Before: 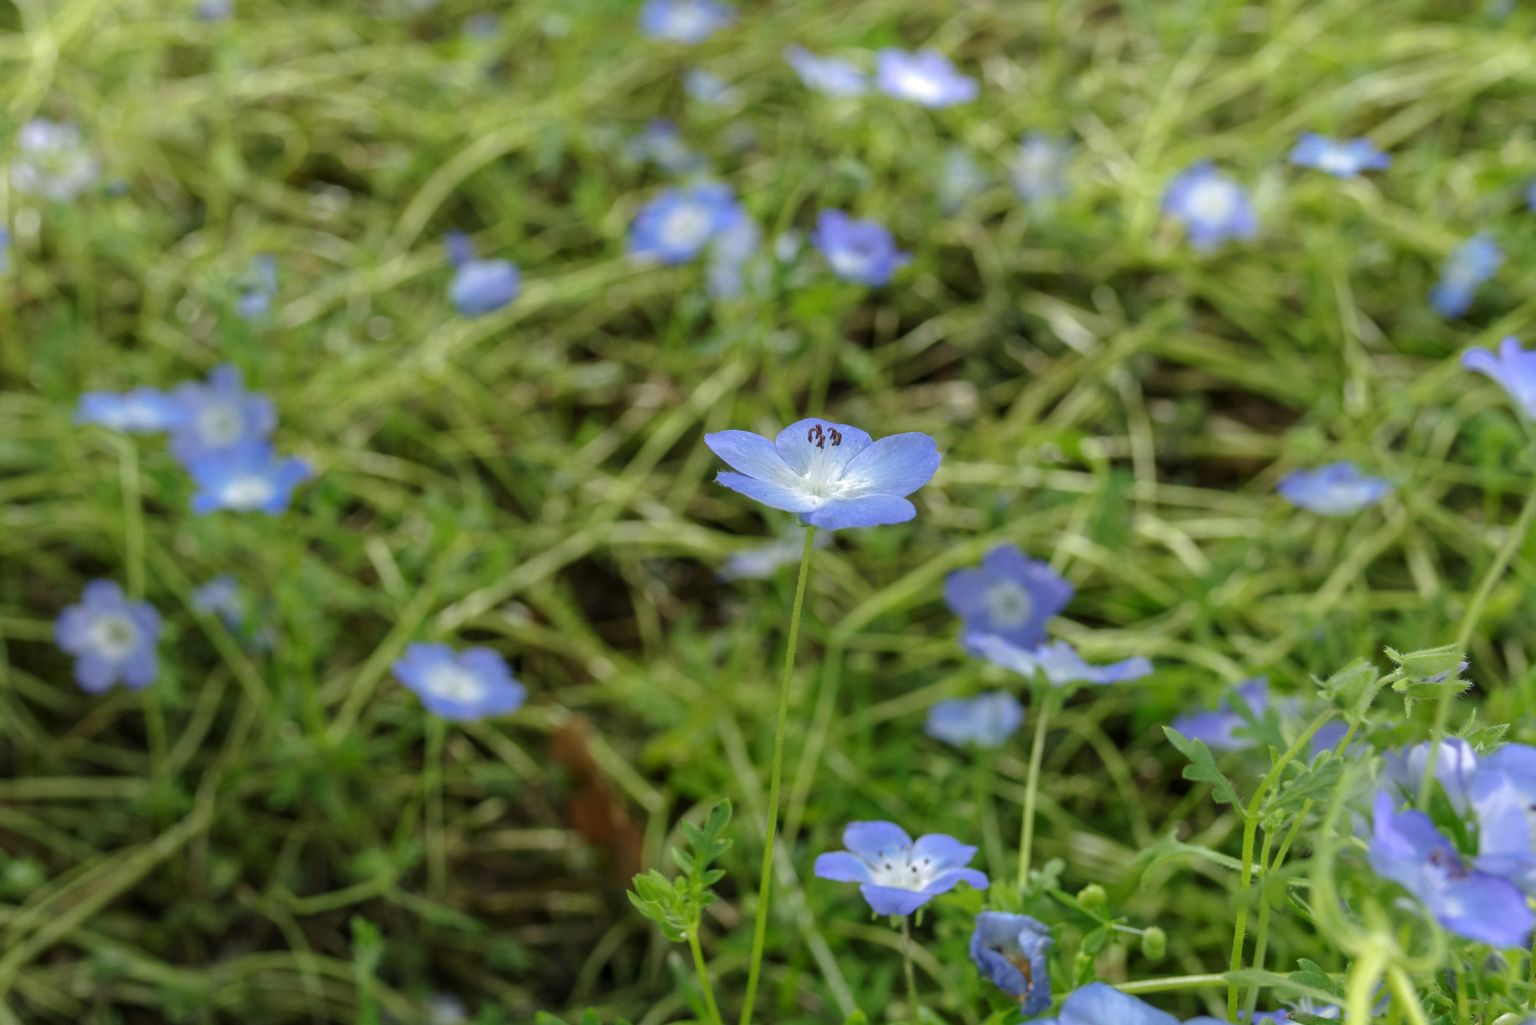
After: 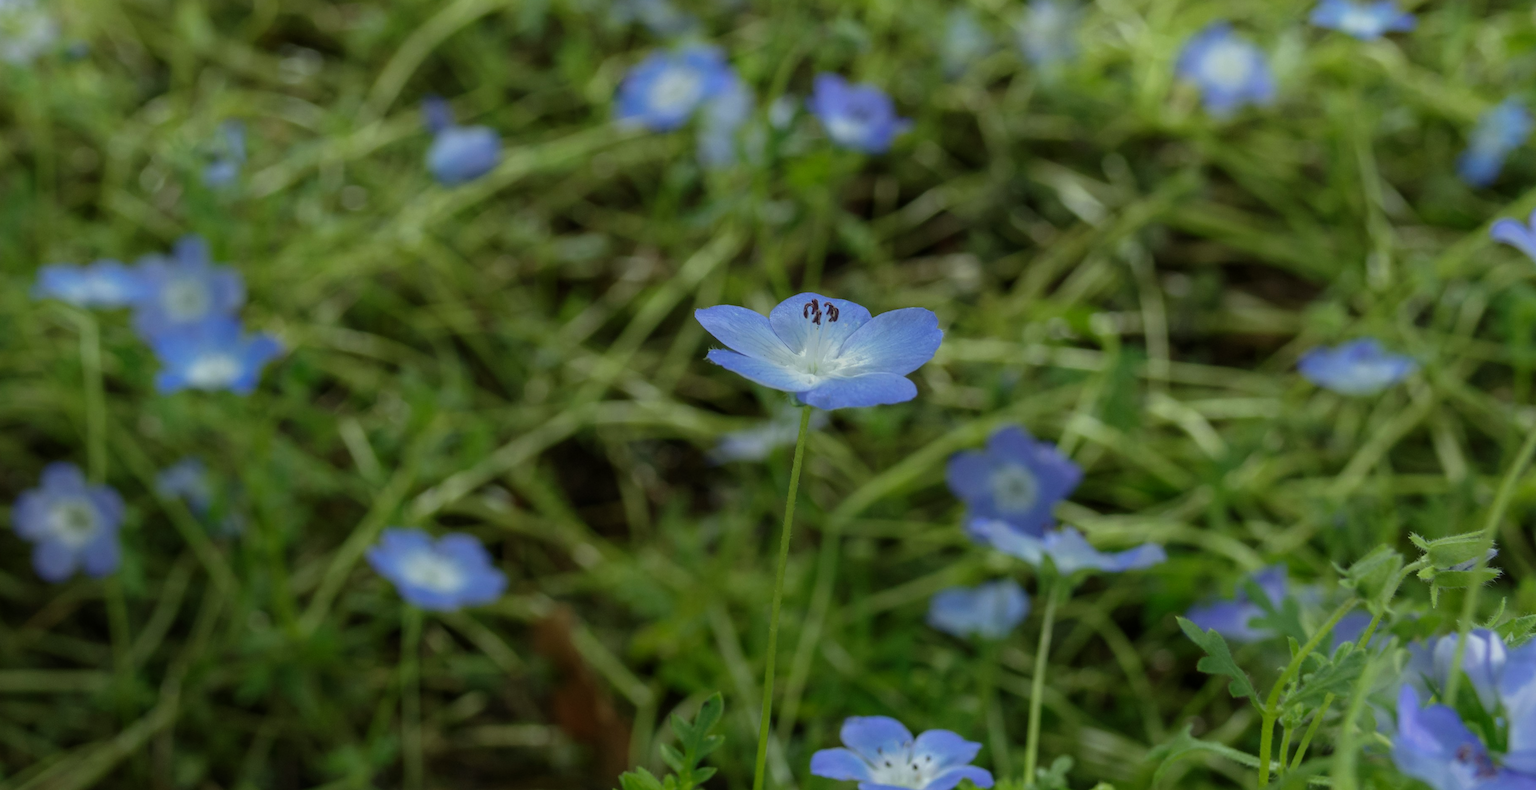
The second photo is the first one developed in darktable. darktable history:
base curve: curves: ch0 [(0, 0) (0.495, 0.917) (1, 1)], preserve colors none
color correction: highlights a* -6.32, highlights b* 0.754
crop and rotate: left 2.863%, top 13.689%, right 1.962%, bottom 12.894%
tone equalizer: -8 EV -2 EV, -7 EV -2 EV, -6 EV -1.96 EV, -5 EV -1.98 EV, -4 EV -1.99 EV, -3 EV -1.99 EV, -2 EV -1.99 EV, -1 EV -1.63 EV, +0 EV -1.99 EV
